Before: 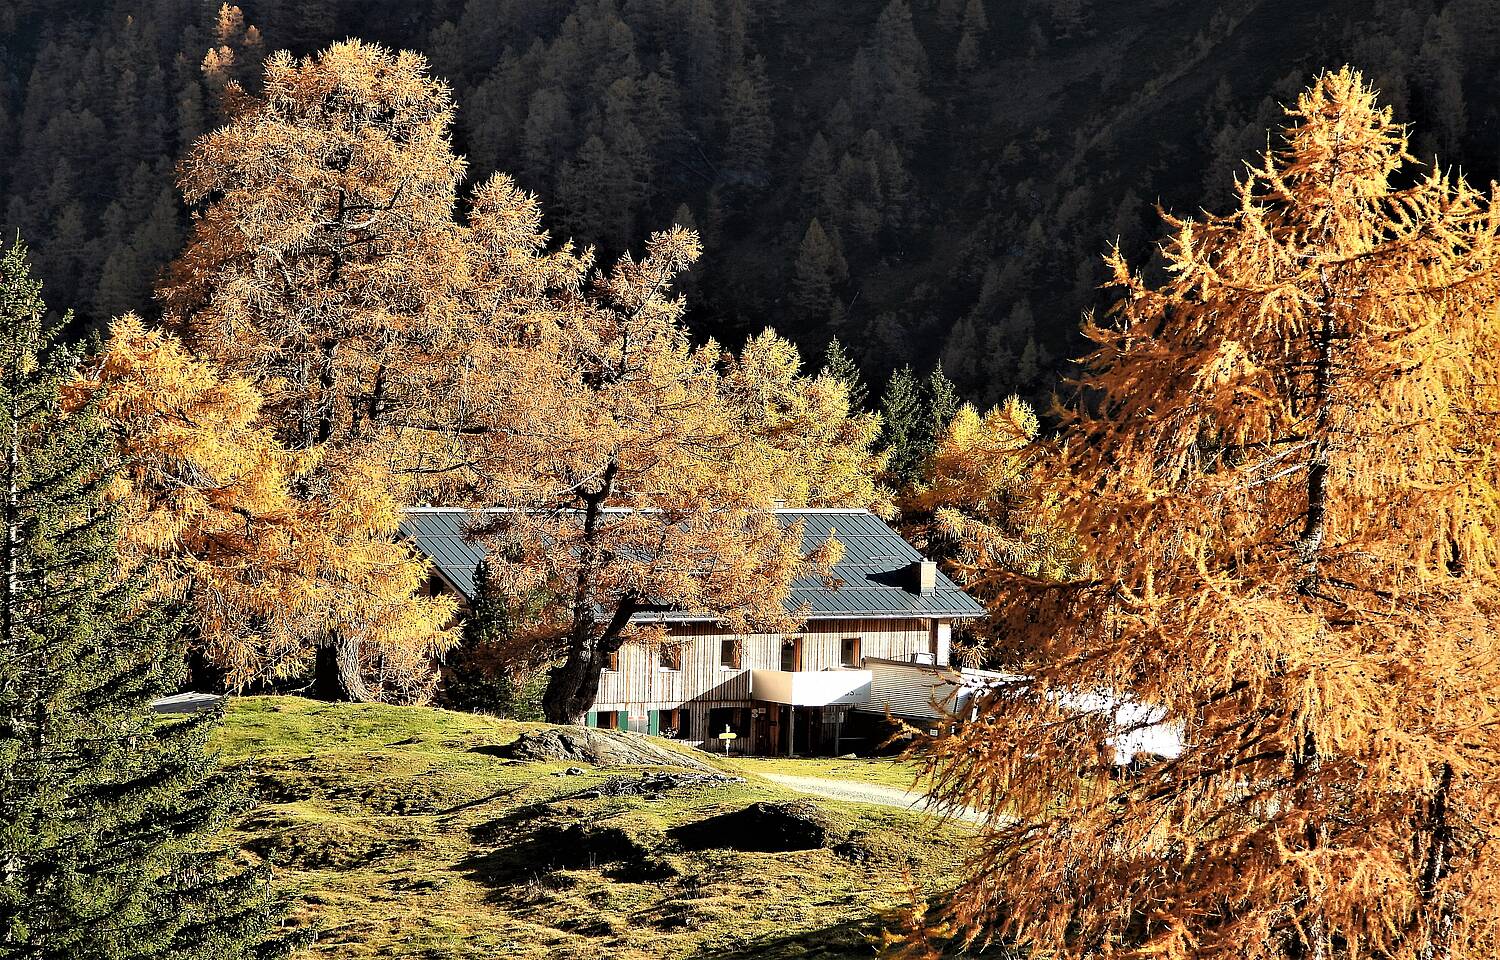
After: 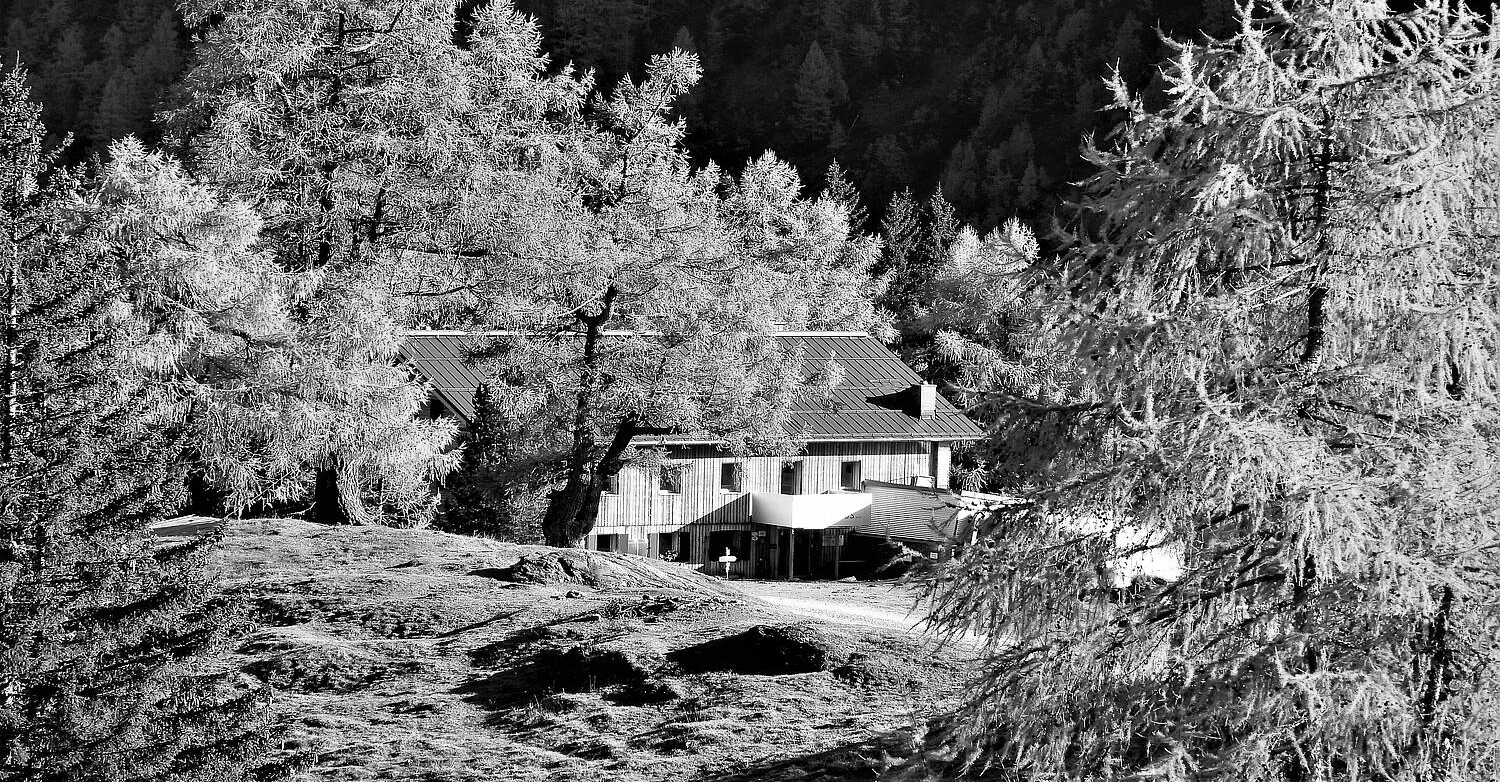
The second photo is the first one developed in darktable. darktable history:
crop and rotate: top 18.507%
monochrome: size 3.1
